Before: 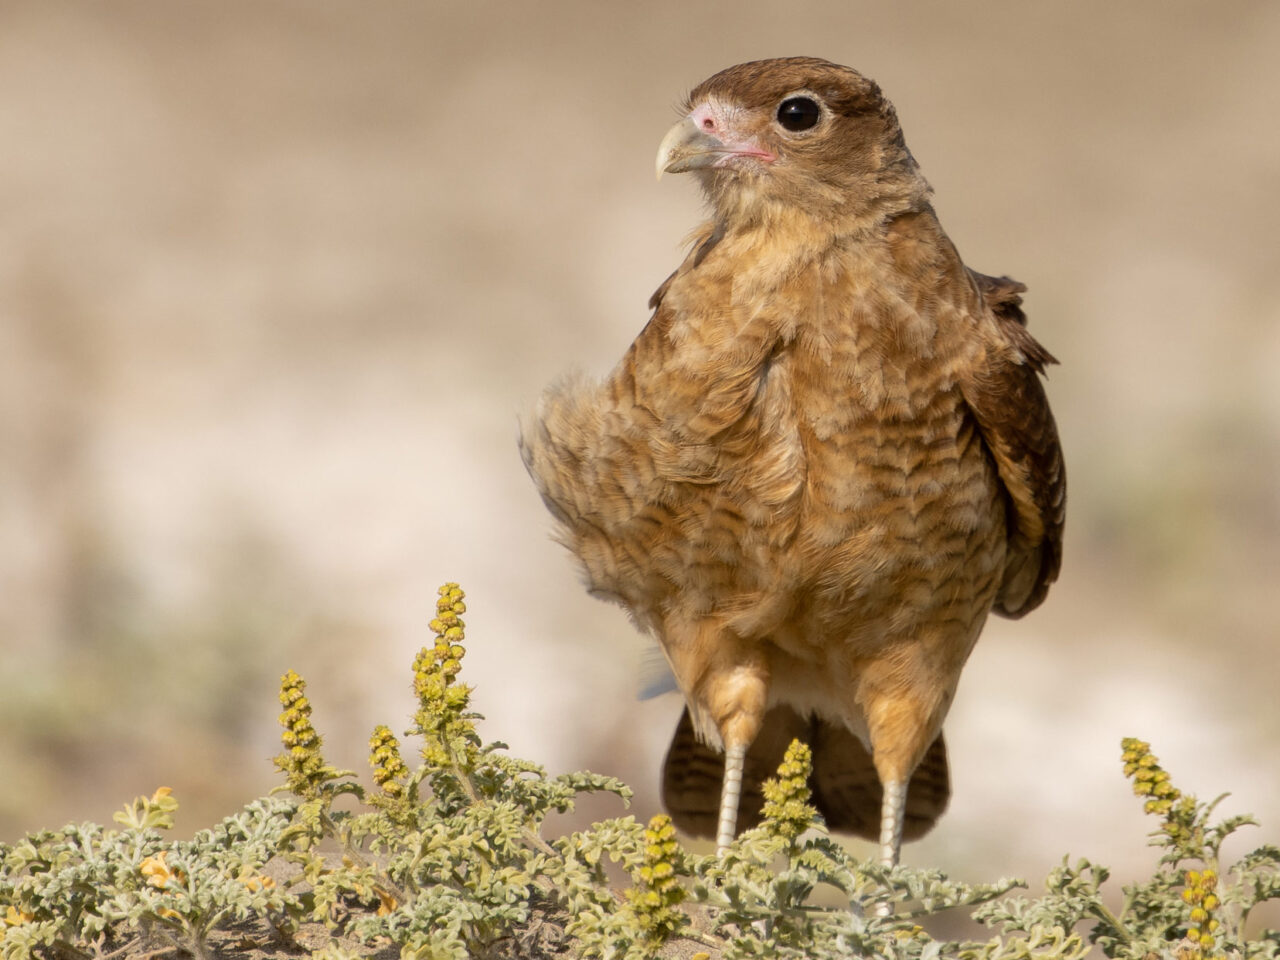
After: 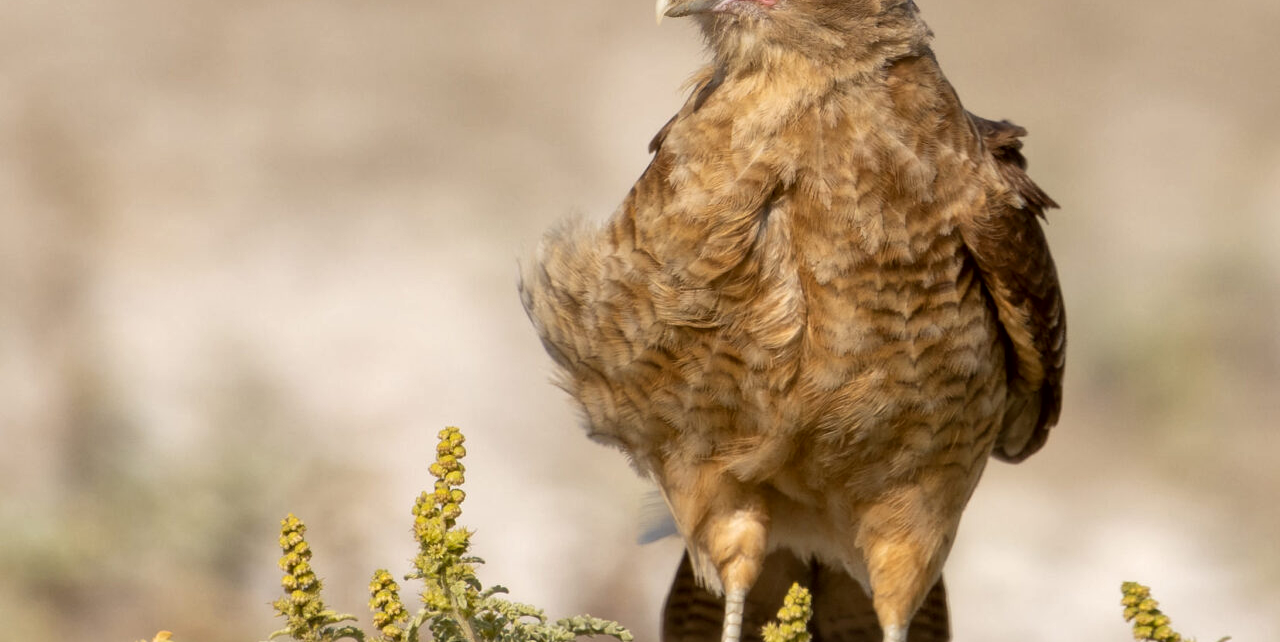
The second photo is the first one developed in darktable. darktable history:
crop: top 16.316%, bottom 16.765%
local contrast: mode bilateral grid, contrast 26, coarseness 49, detail 123%, midtone range 0.2
